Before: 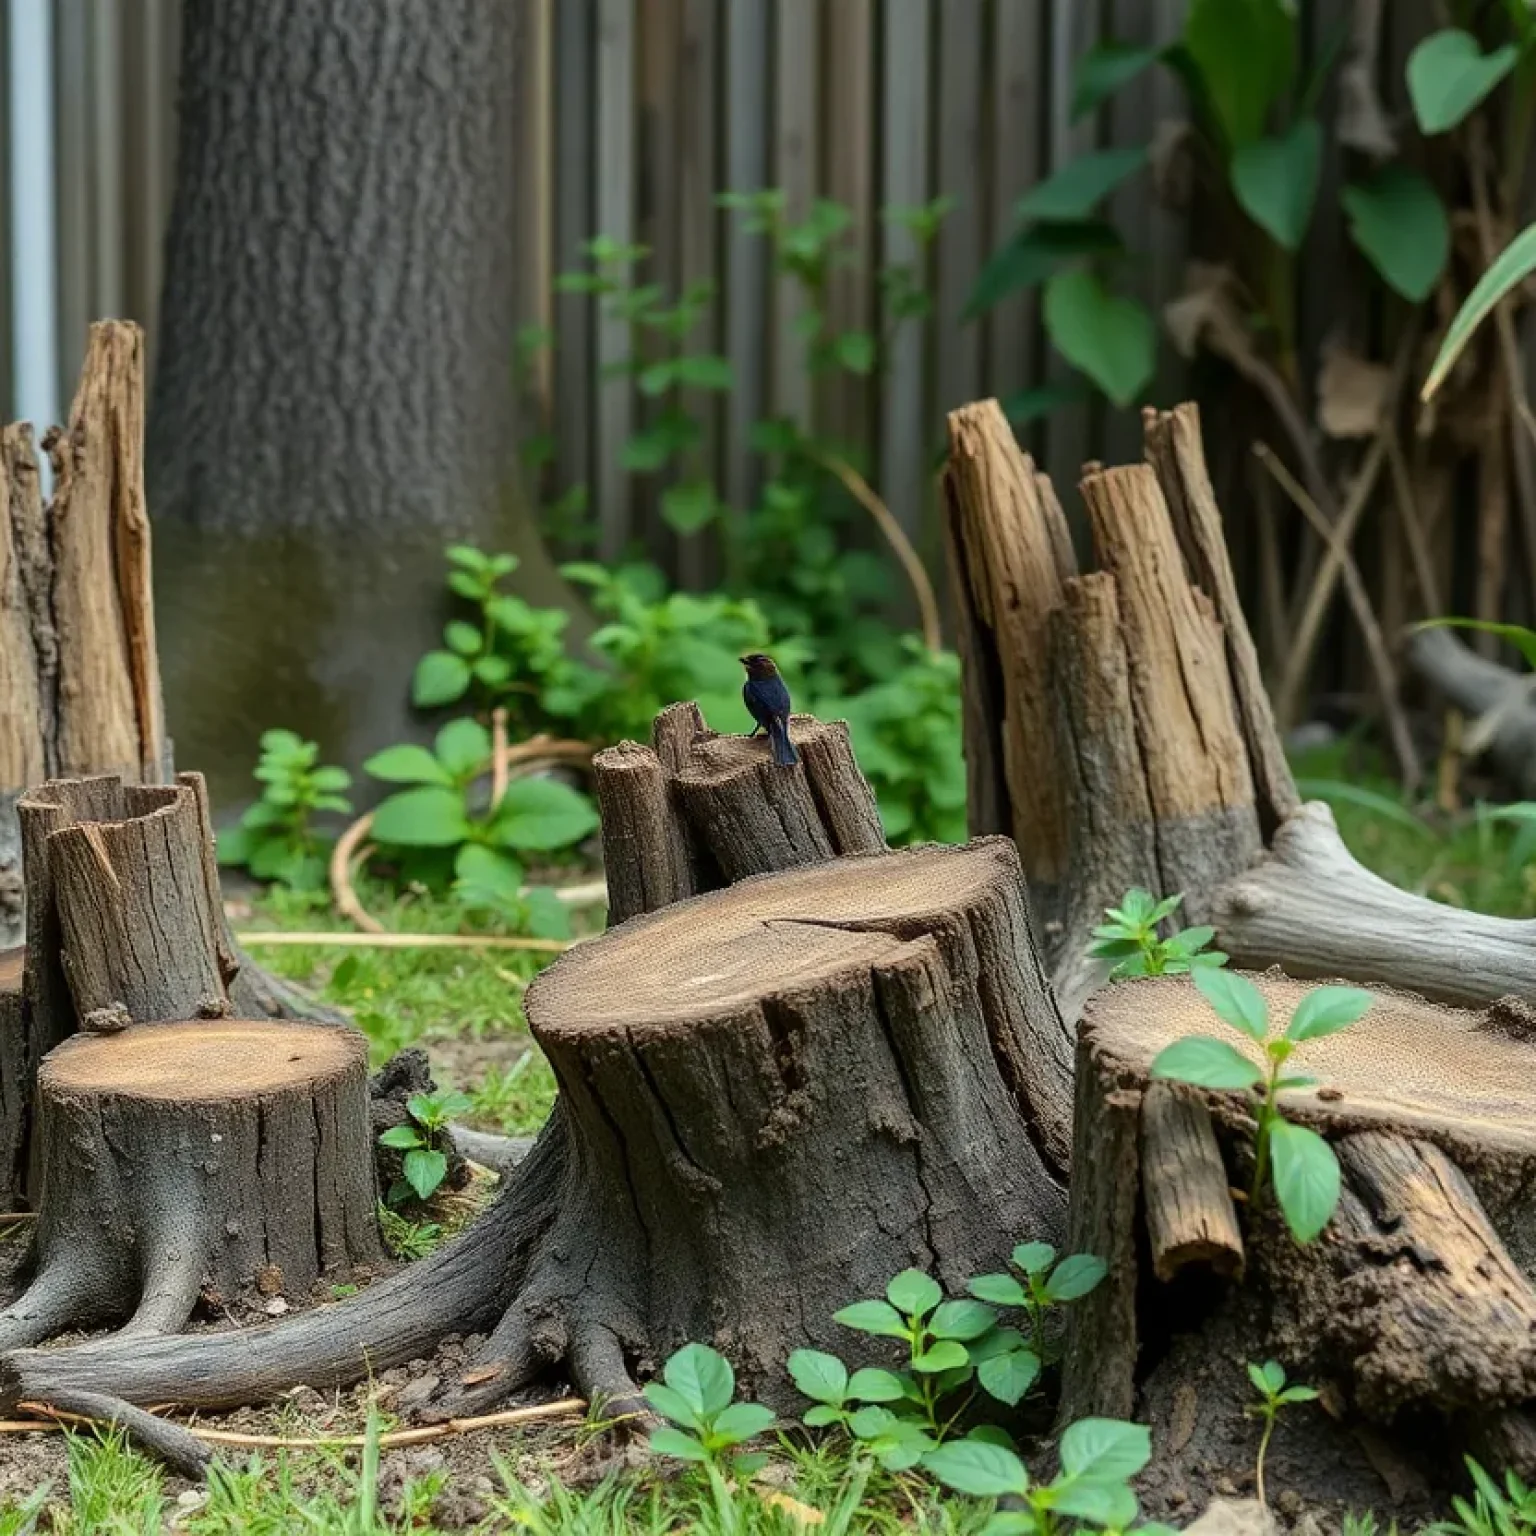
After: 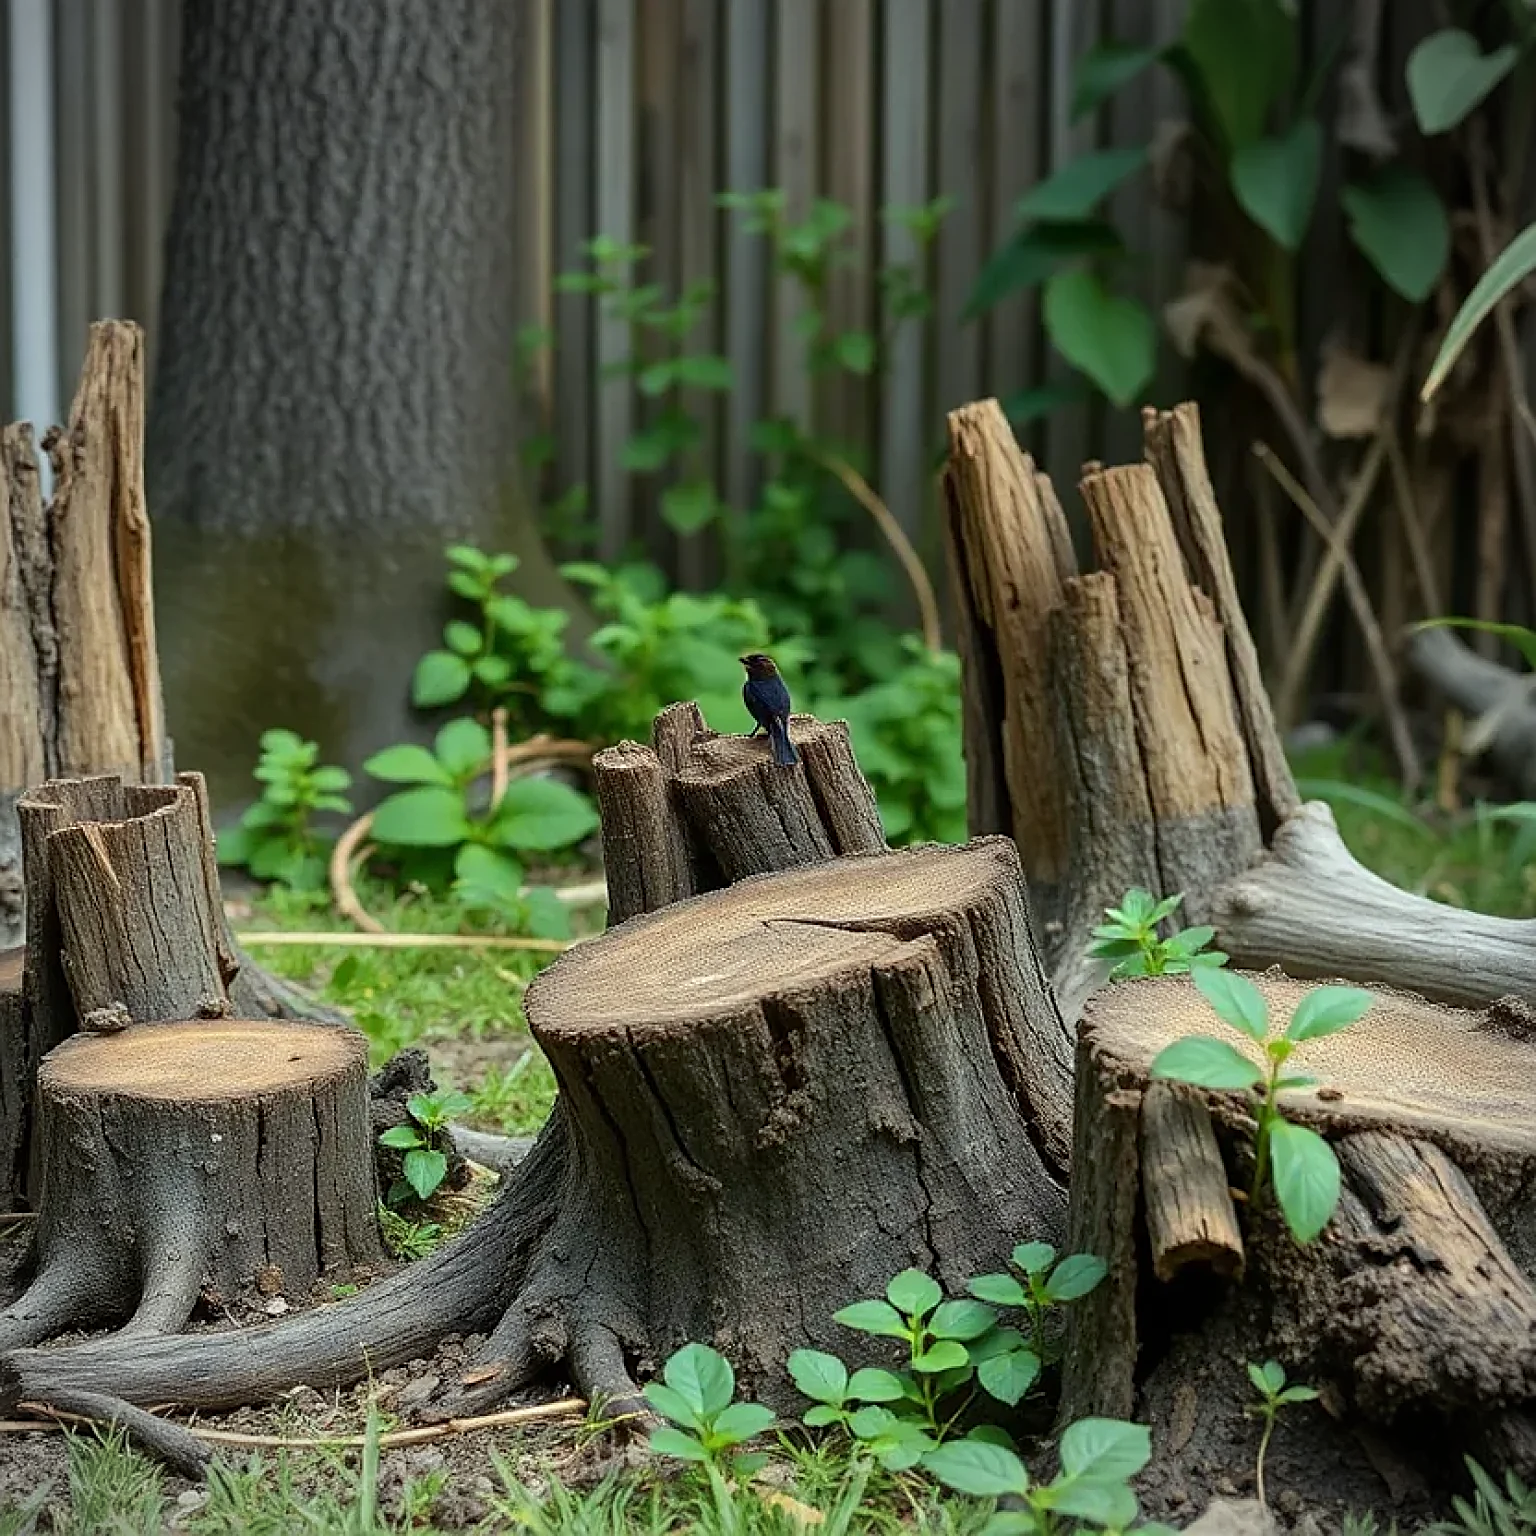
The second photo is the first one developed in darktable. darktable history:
white balance: red 0.978, blue 0.999
sharpen: amount 0.55
vignetting: fall-off start 87%, automatic ratio true
